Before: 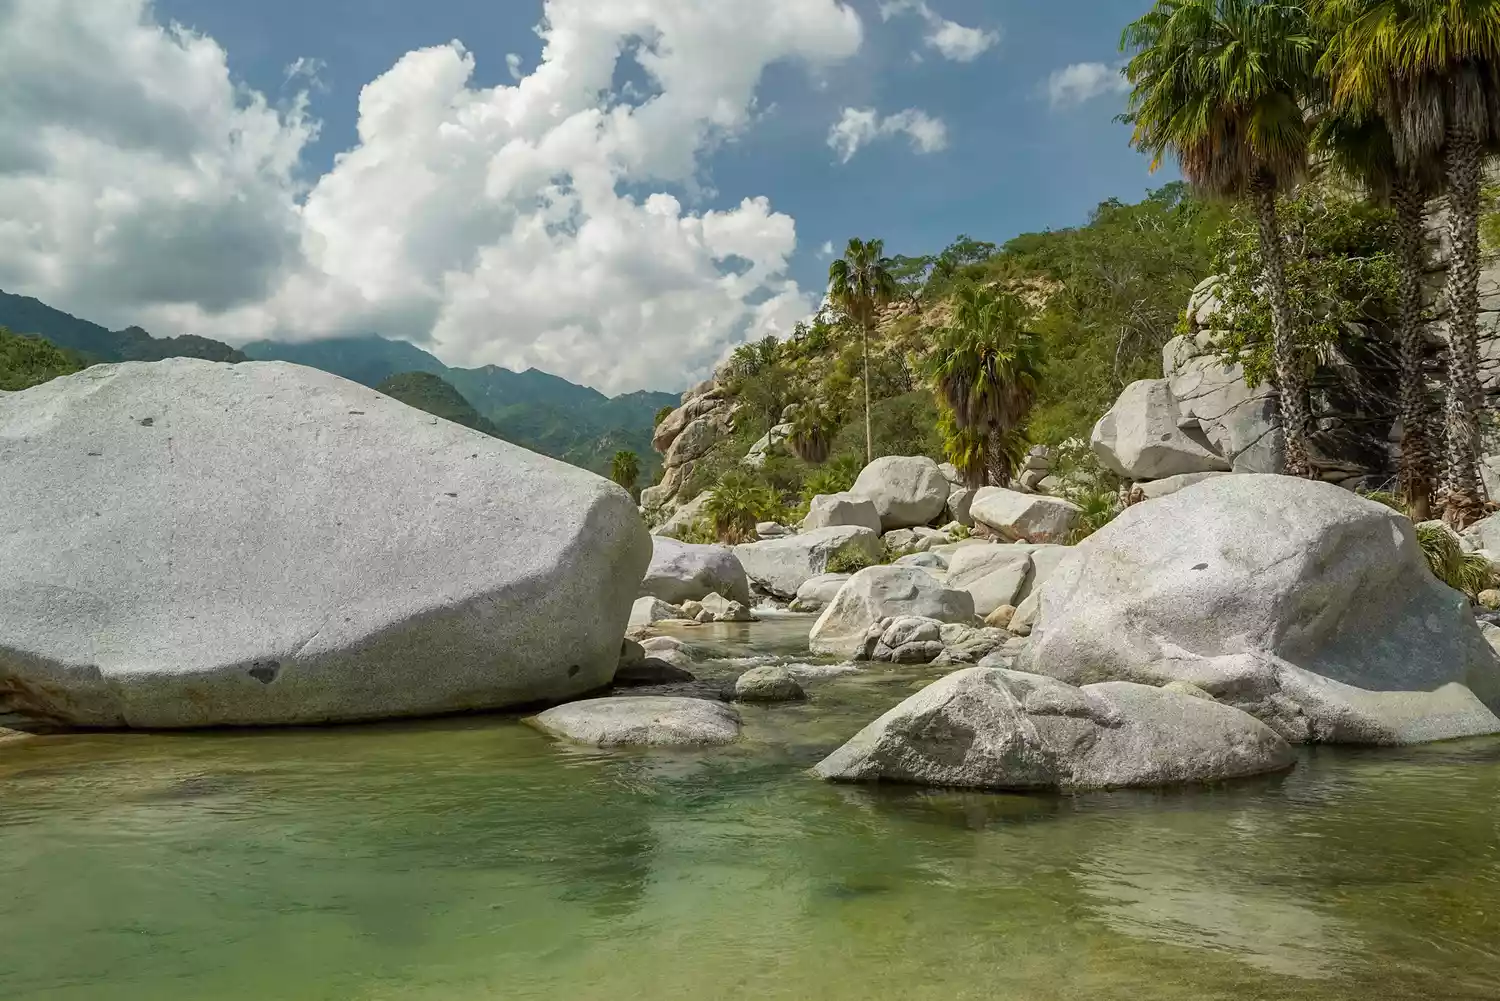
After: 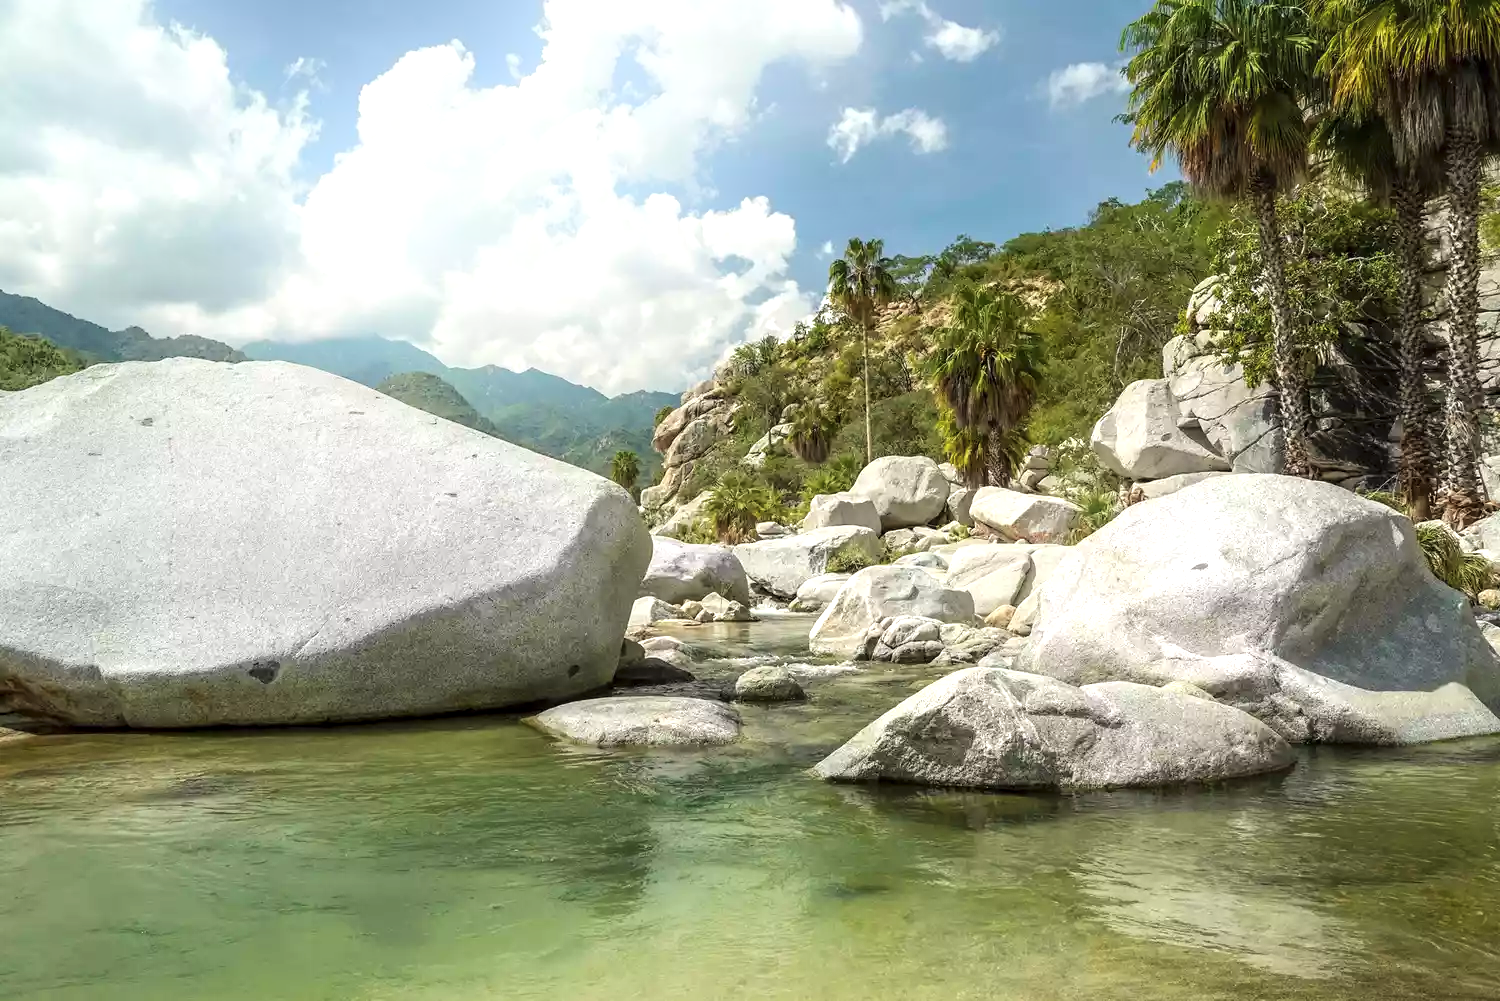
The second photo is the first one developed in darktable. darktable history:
exposure: black level correction -0.005, exposure 0.622 EV, compensate highlight preservation false
shadows and highlights: shadows -41.27, highlights 64.5, soften with gaussian
local contrast: highlights 27%, shadows 76%, midtone range 0.748
